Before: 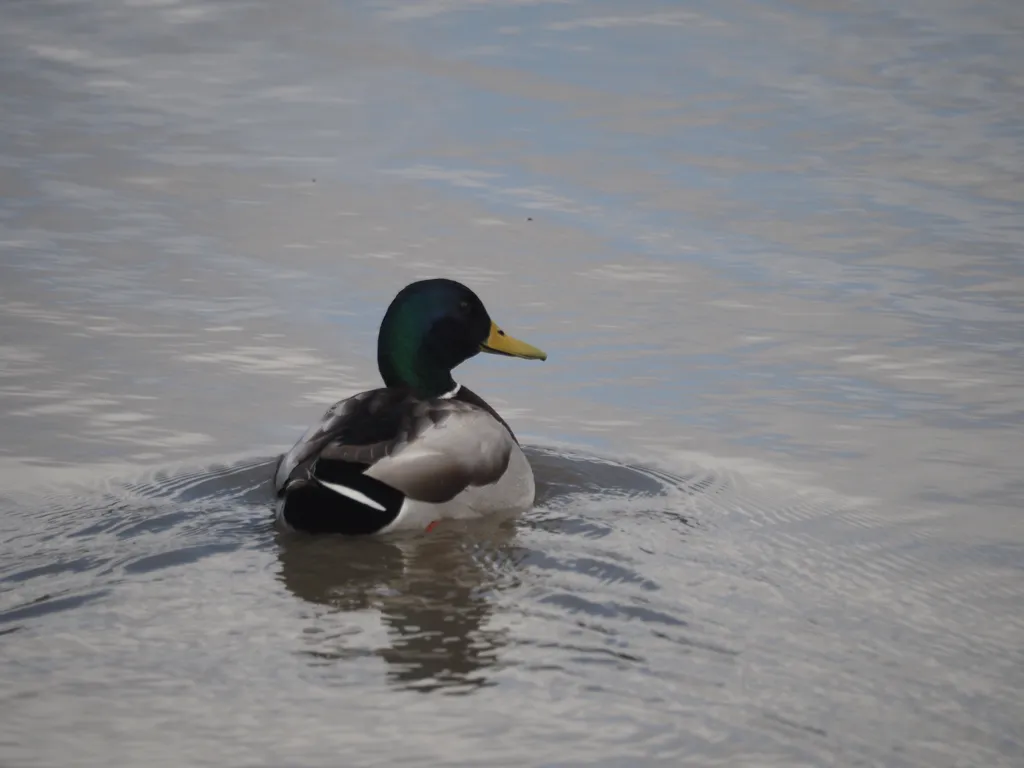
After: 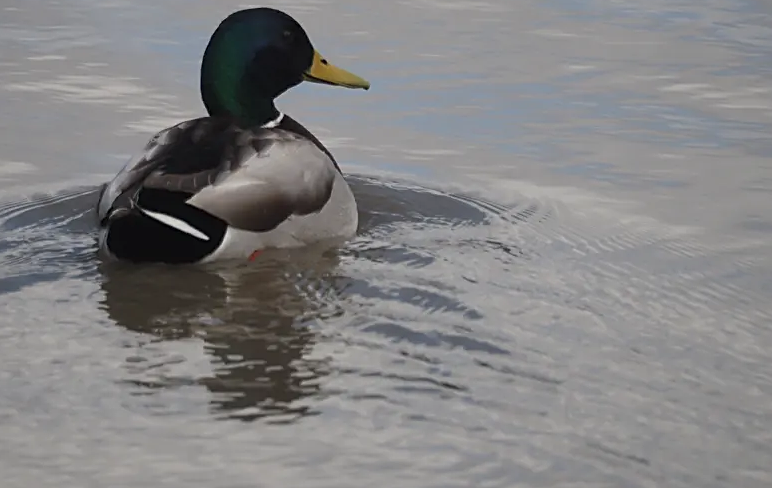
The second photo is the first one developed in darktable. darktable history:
sharpen: on, module defaults
crop and rotate: left 17.309%, top 35.401%, right 7.23%, bottom 1.046%
